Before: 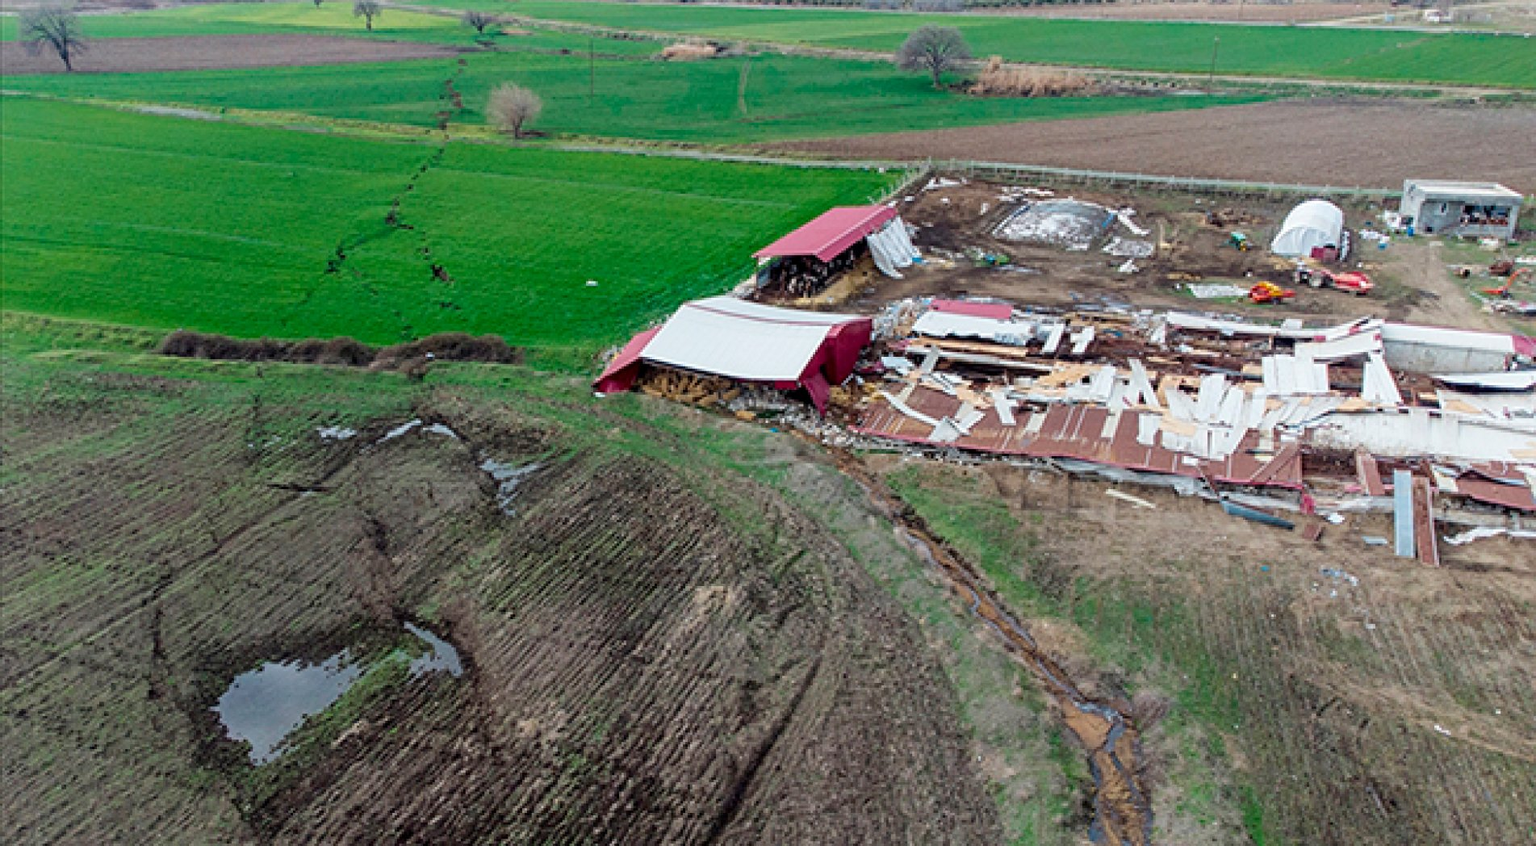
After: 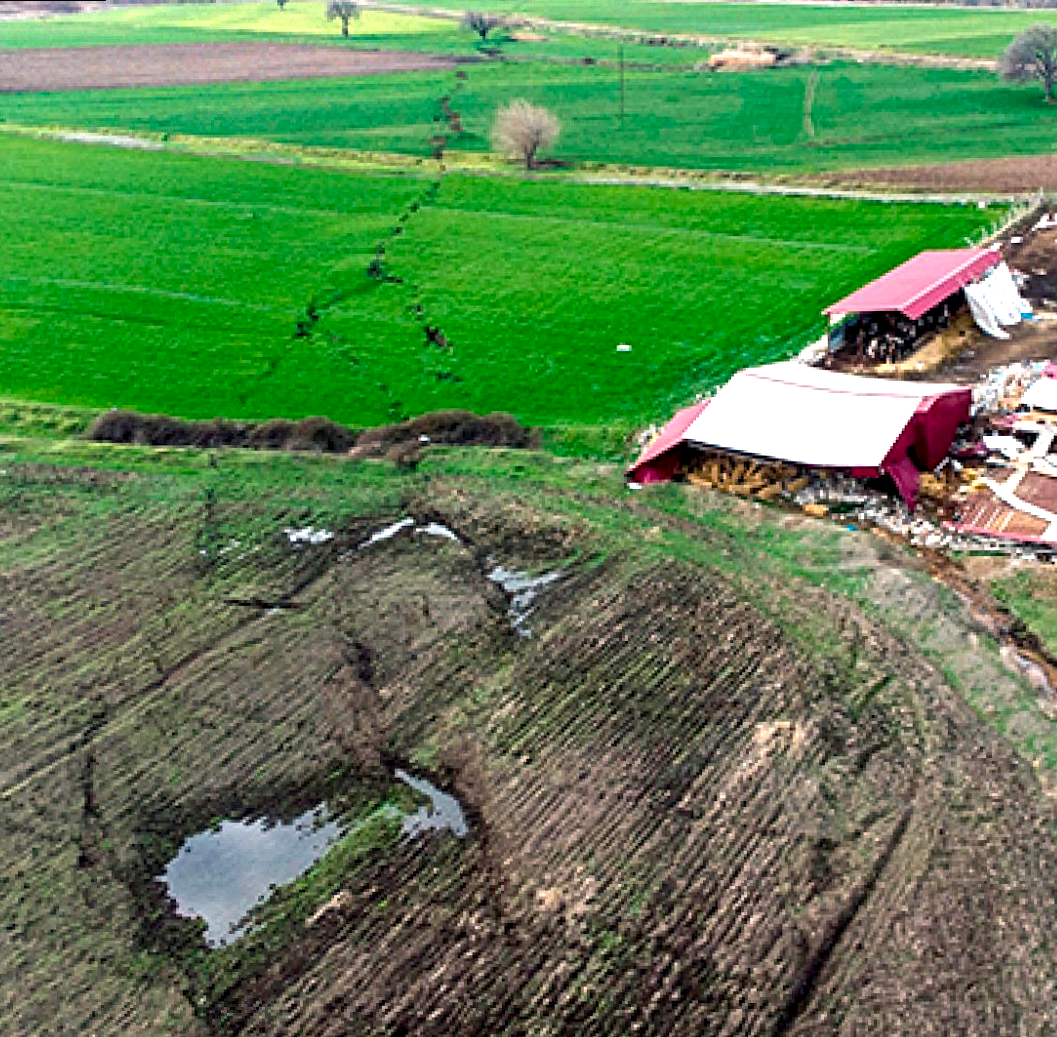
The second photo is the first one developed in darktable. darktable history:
rotate and perspective: rotation -0.45°, automatic cropping original format, crop left 0.008, crop right 0.992, crop top 0.012, crop bottom 0.988
exposure: exposure 0.496 EV, compensate highlight preservation false
color balance rgb: shadows lift › chroma 2%, shadows lift › hue 185.64°, power › luminance 1.48%, highlights gain › chroma 3%, highlights gain › hue 54.51°, global offset › luminance -0.4%, perceptual saturation grading › highlights -18.47%, perceptual saturation grading › mid-tones 6.62%, perceptual saturation grading › shadows 28.22%, perceptual brilliance grading › highlights 15.68%, perceptual brilliance grading › shadows -14.29%, global vibrance 25.96%, contrast 6.45%
crop: left 5.114%, right 38.589%
